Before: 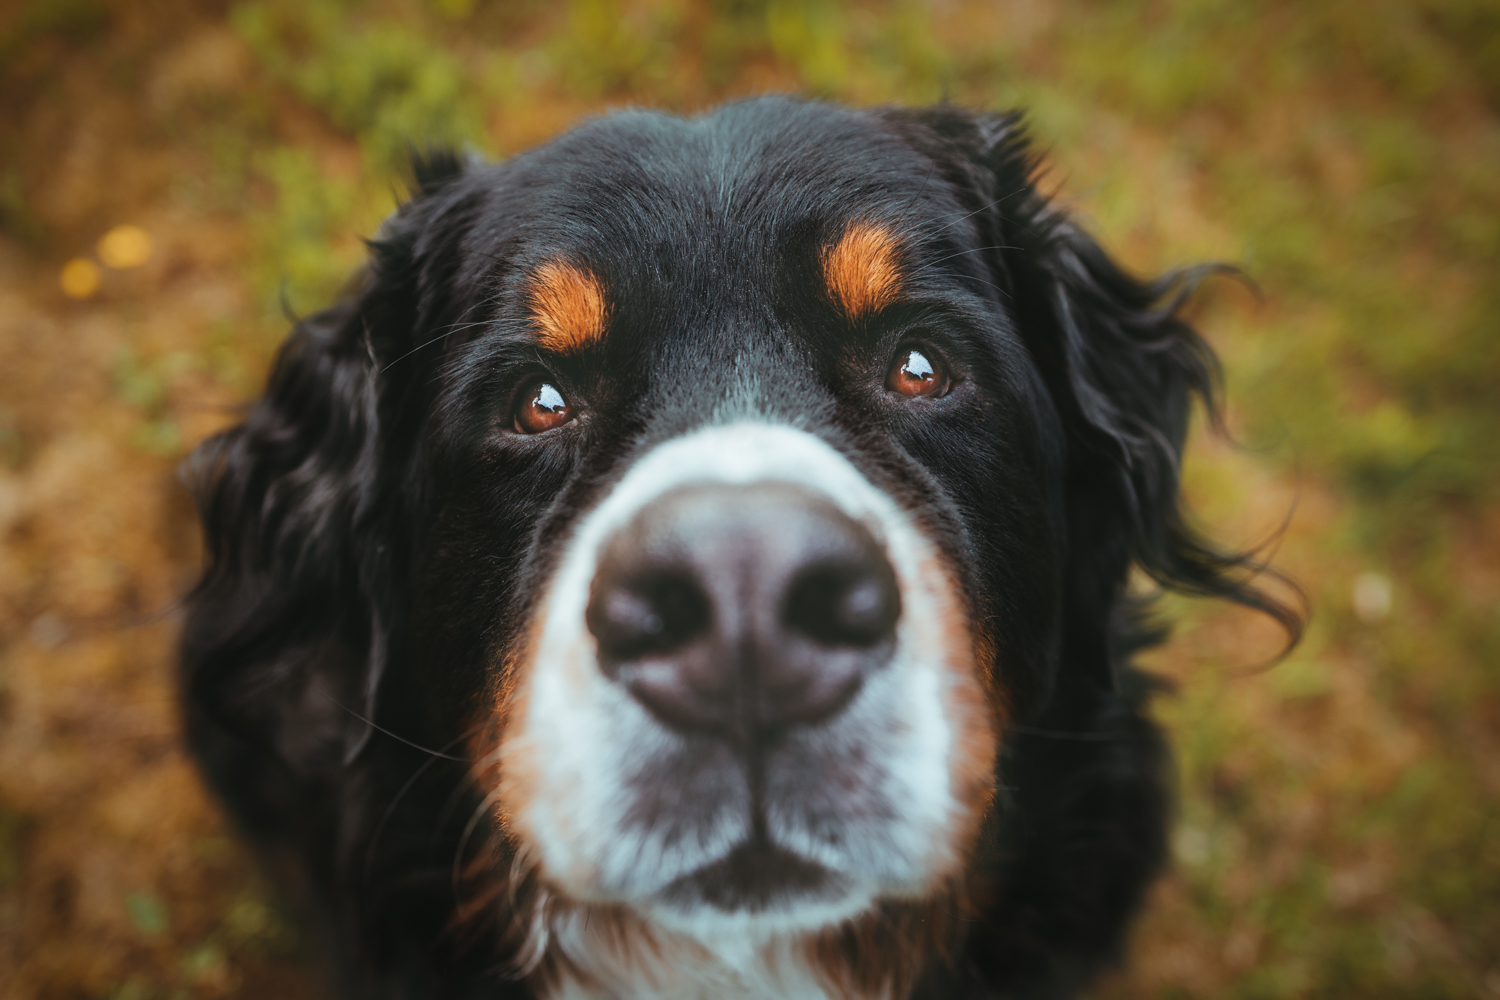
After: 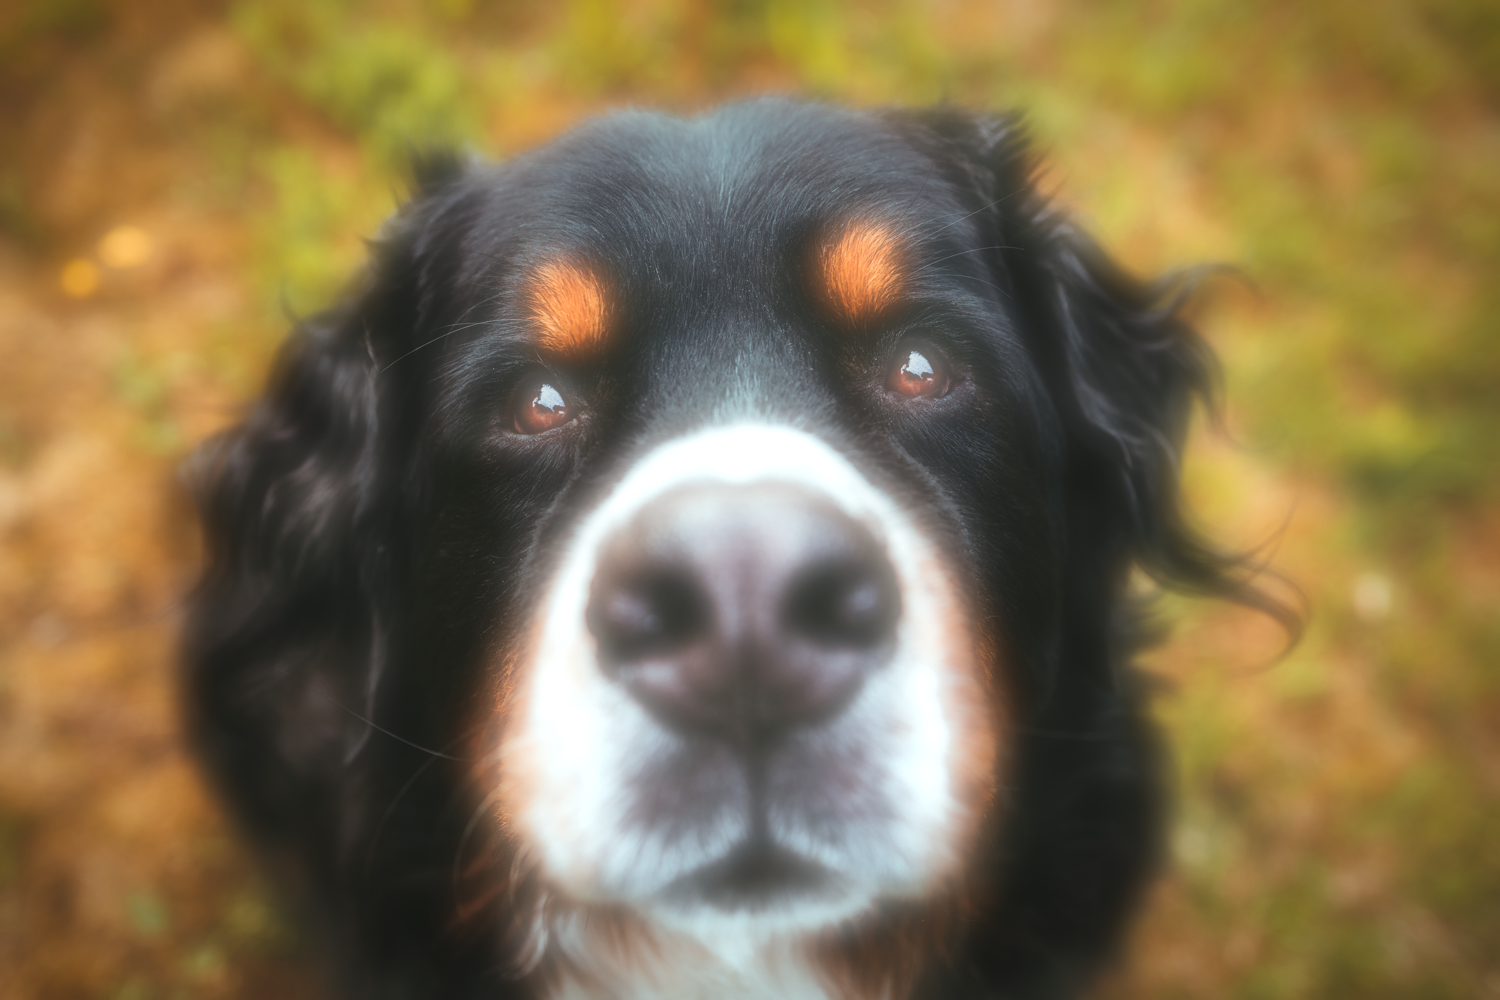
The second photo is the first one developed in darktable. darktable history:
soften: on, module defaults
exposure: exposure 0.64 EV, compensate highlight preservation false
